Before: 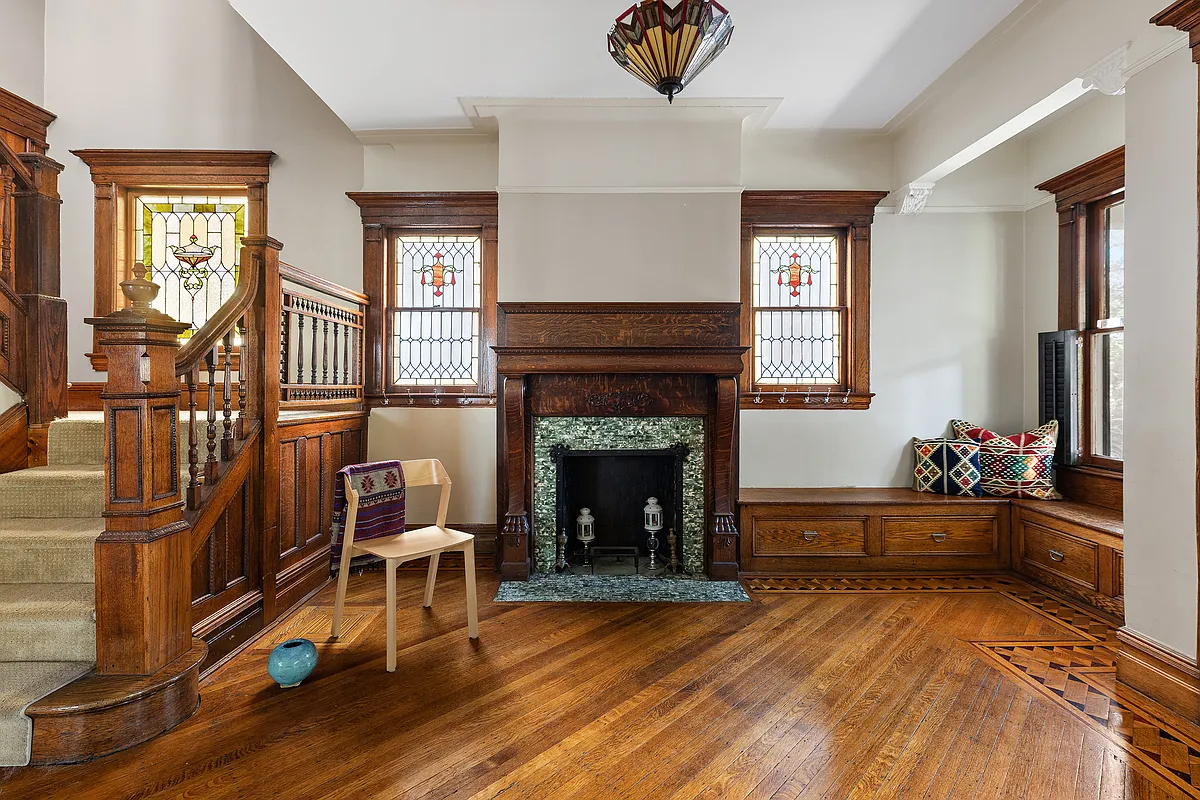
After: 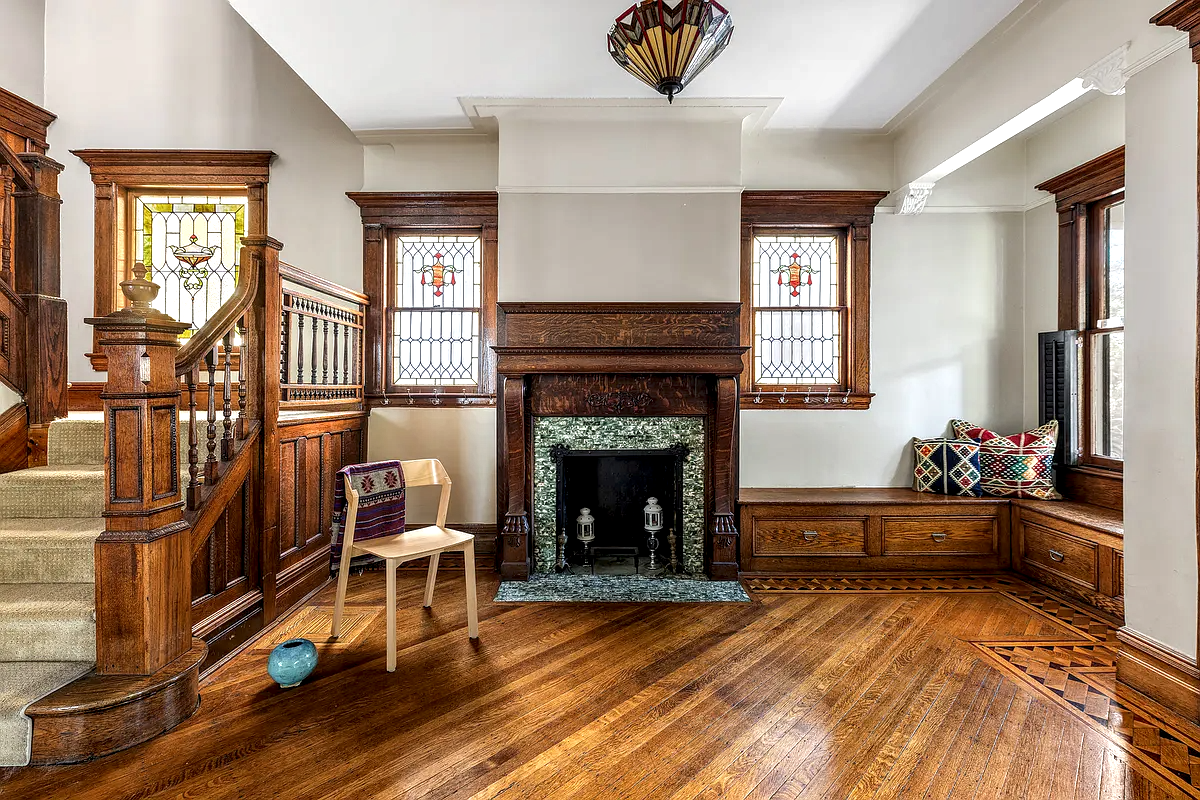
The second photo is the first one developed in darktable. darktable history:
local contrast: detail 150%
exposure: exposure 0.222 EV, compensate exposure bias true, compensate highlight preservation false
